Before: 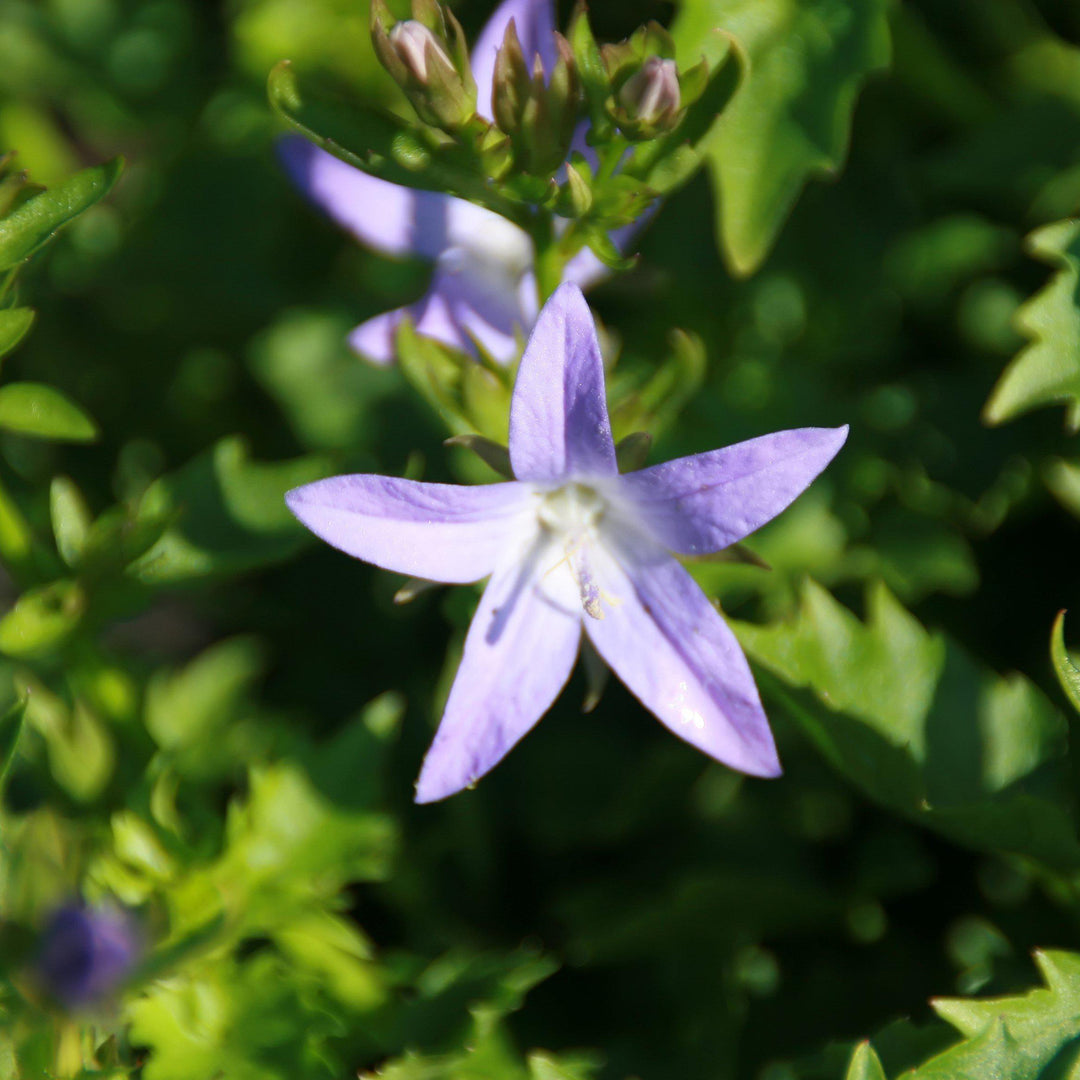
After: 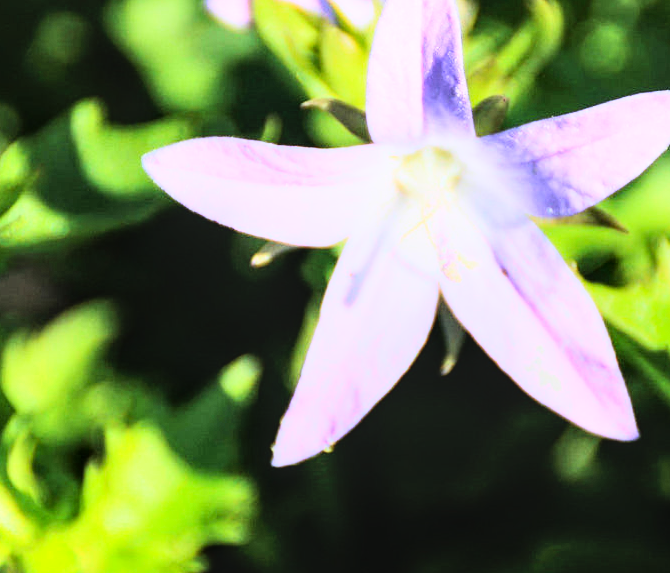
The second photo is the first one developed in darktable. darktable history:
local contrast: on, module defaults
exposure: exposure 0.657 EV, compensate highlight preservation false
crop: left 13.312%, top 31.28%, right 24.627%, bottom 15.582%
rgb curve: curves: ch0 [(0, 0) (0.21, 0.15) (0.24, 0.21) (0.5, 0.75) (0.75, 0.96) (0.89, 0.99) (1, 1)]; ch1 [(0, 0.02) (0.21, 0.13) (0.25, 0.2) (0.5, 0.67) (0.75, 0.9) (0.89, 0.97) (1, 1)]; ch2 [(0, 0.02) (0.21, 0.13) (0.25, 0.2) (0.5, 0.67) (0.75, 0.9) (0.89, 0.97) (1, 1)], compensate middle gray true
